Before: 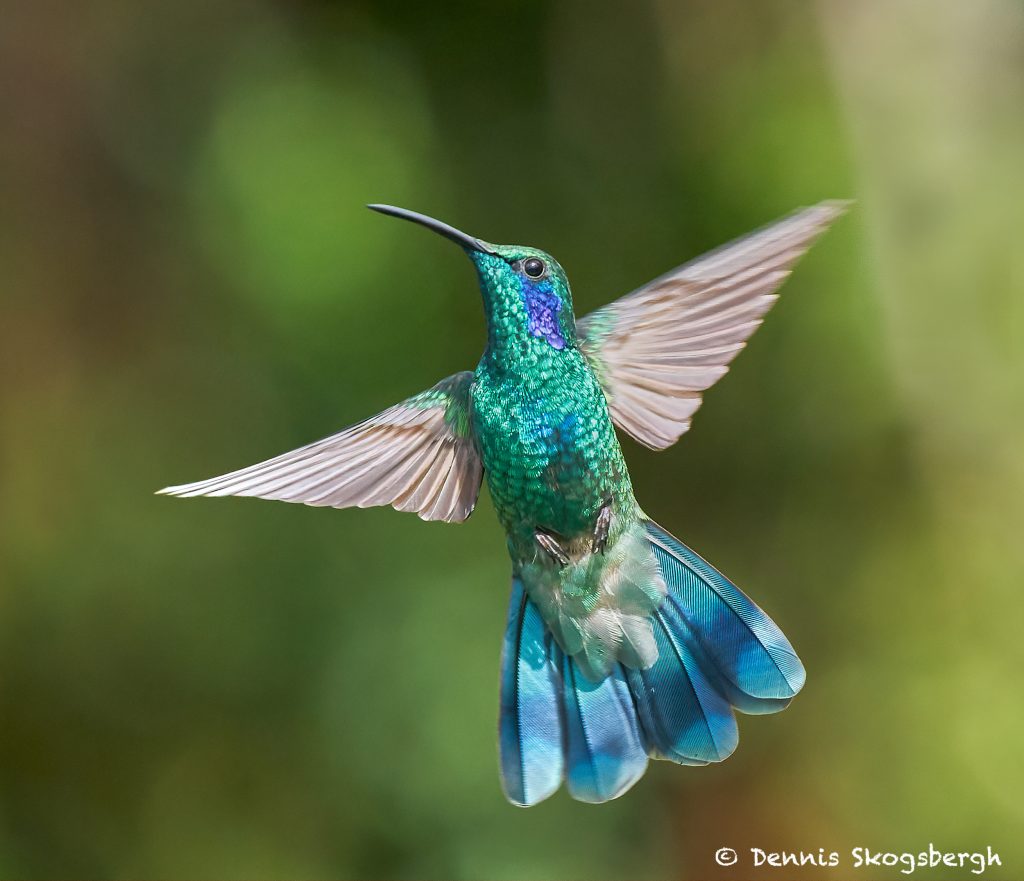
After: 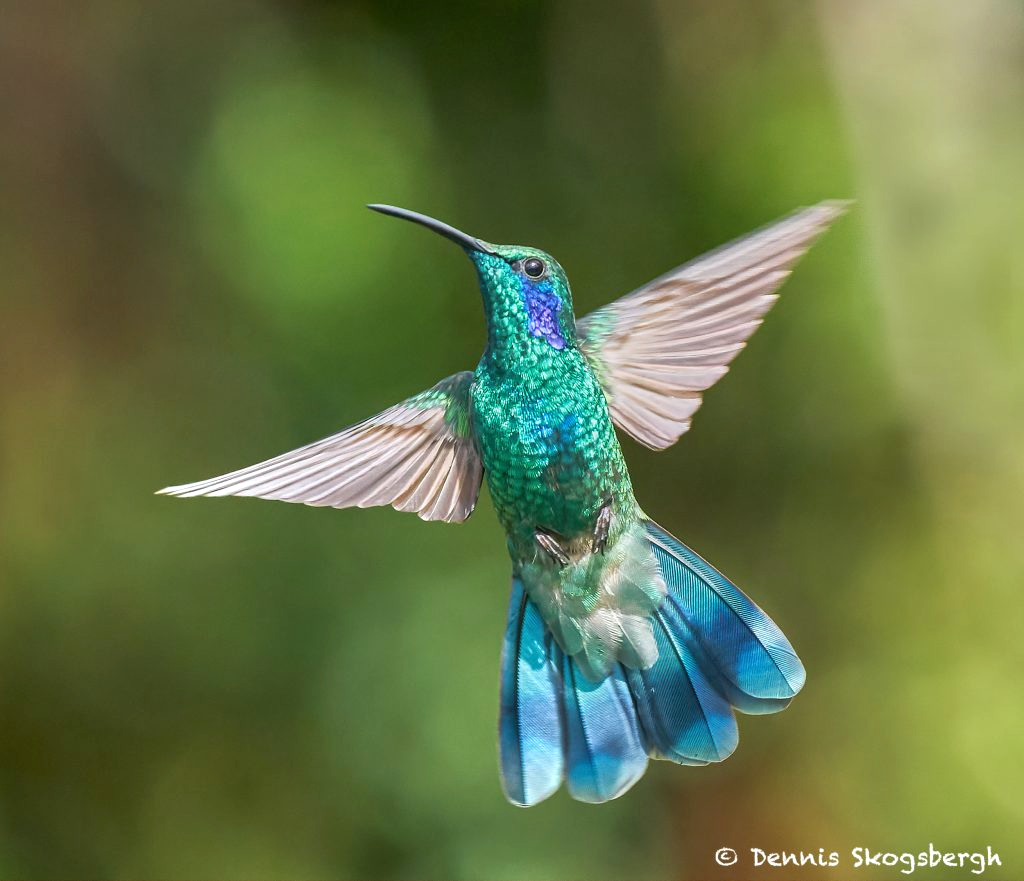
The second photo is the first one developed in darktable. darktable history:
local contrast: detail 109%
exposure: exposure 0.234 EV, compensate highlight preservation false
